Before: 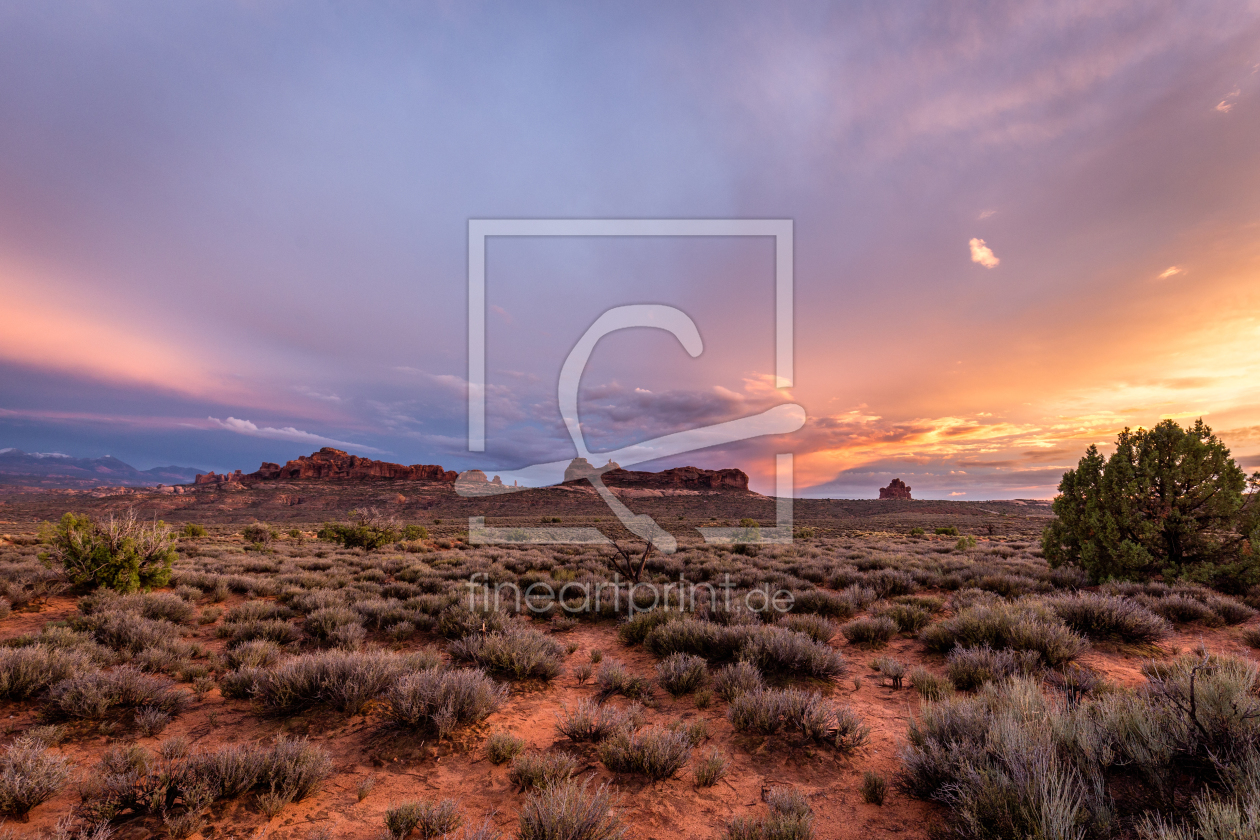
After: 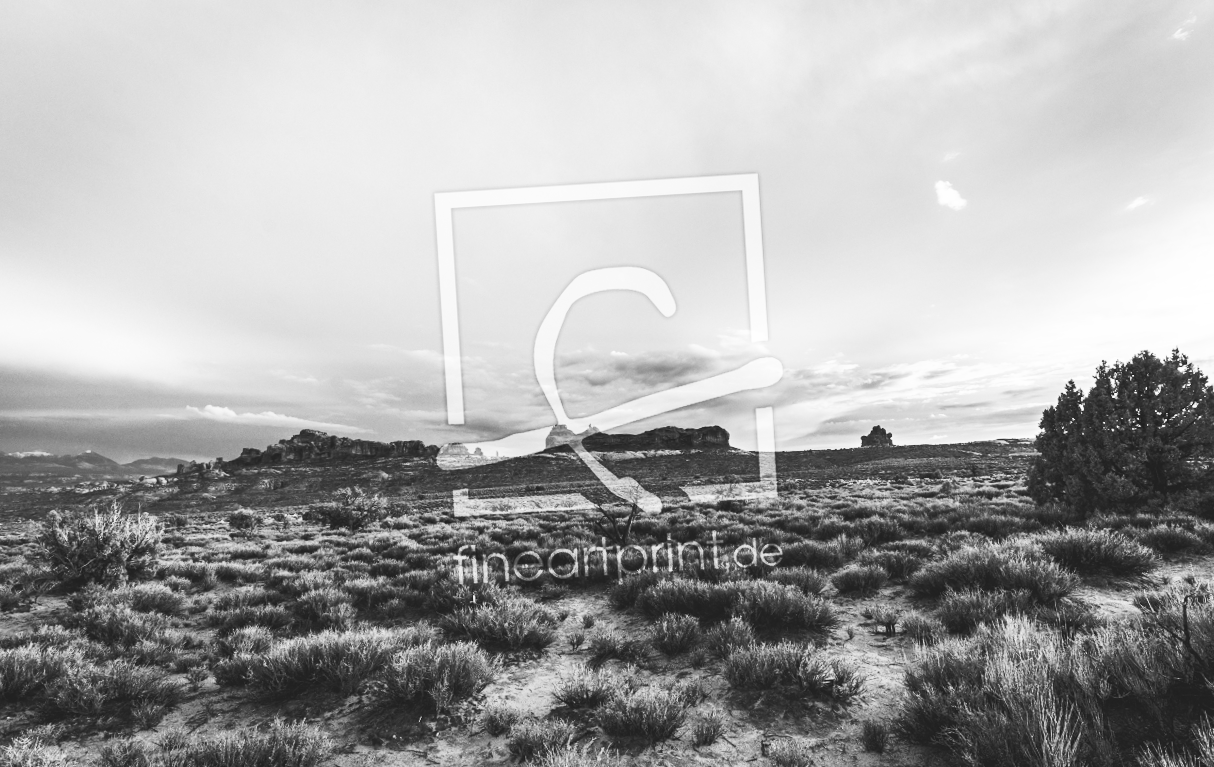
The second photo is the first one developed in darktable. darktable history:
base curve: curves: ch0 [(0, 0.015) (0.085, 0.116) (0.134, 0.298) (0.19, 0.545) (0.296, 0.764) (0.599, 0.982) (1, 1)], preserve colors none
rotate and perspective: rotation -3.52°, crop left 0.036, crop right 0.964, crop top 0.081, crop bottom 0.919
monochrome: a -3.63, b -0.465
